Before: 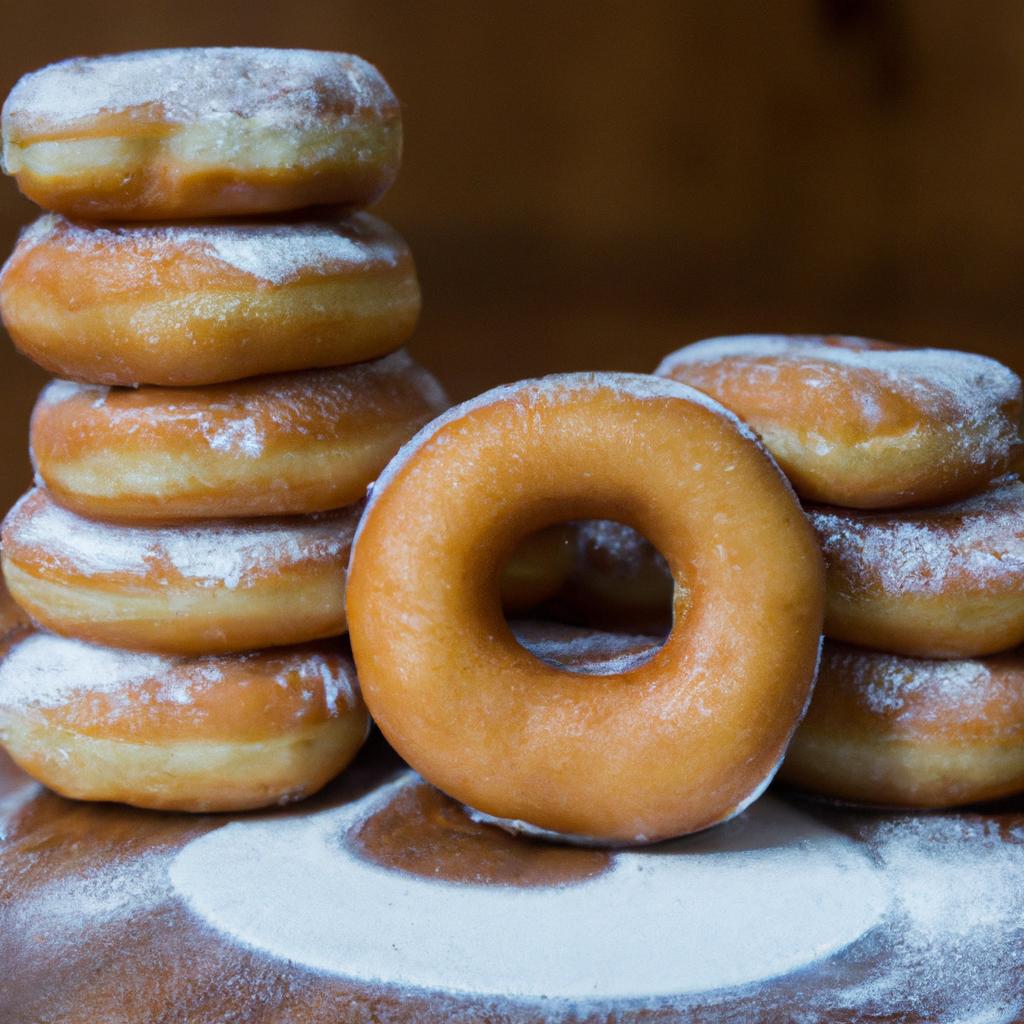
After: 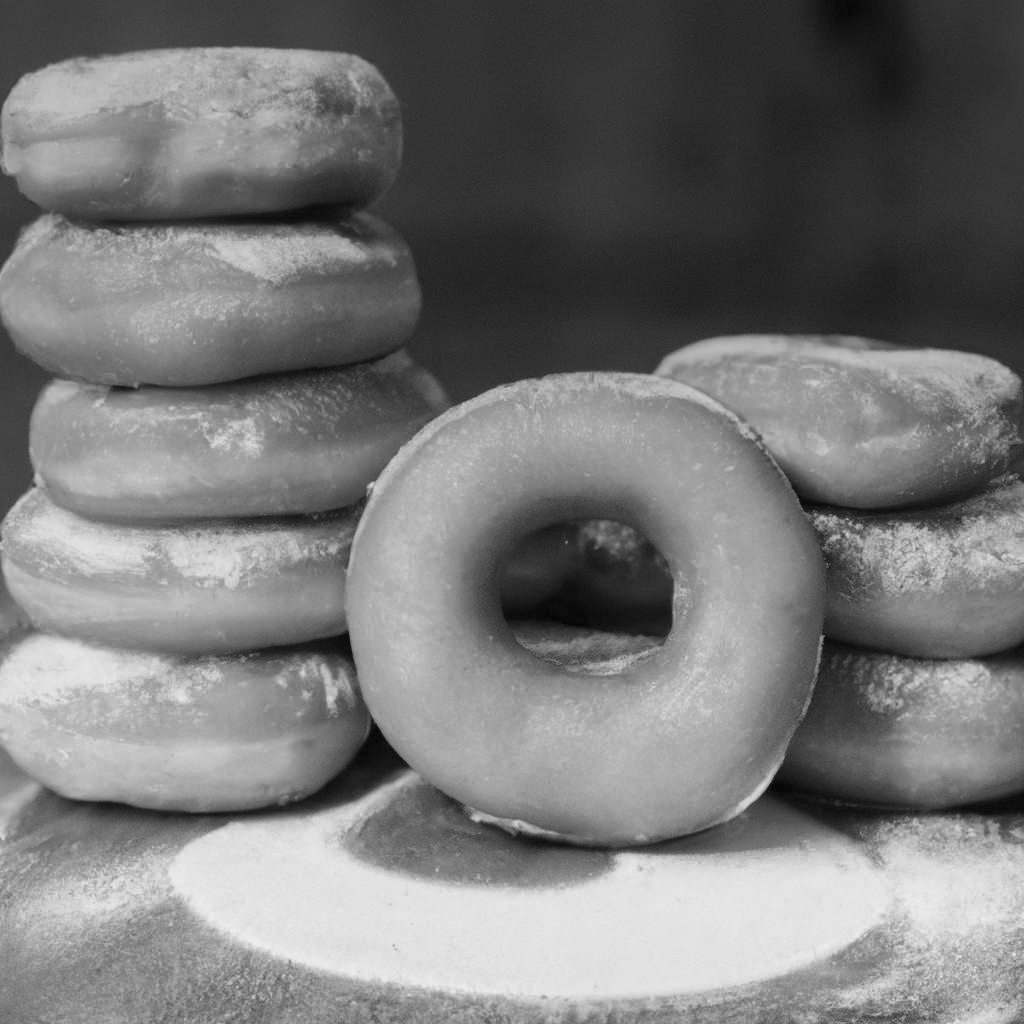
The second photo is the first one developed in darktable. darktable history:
graduated density: hue 238.83°, saturation 50%
monochrome: on, module defaults
contrast brightness saturation: brightness 0.18, saturation -0.5
